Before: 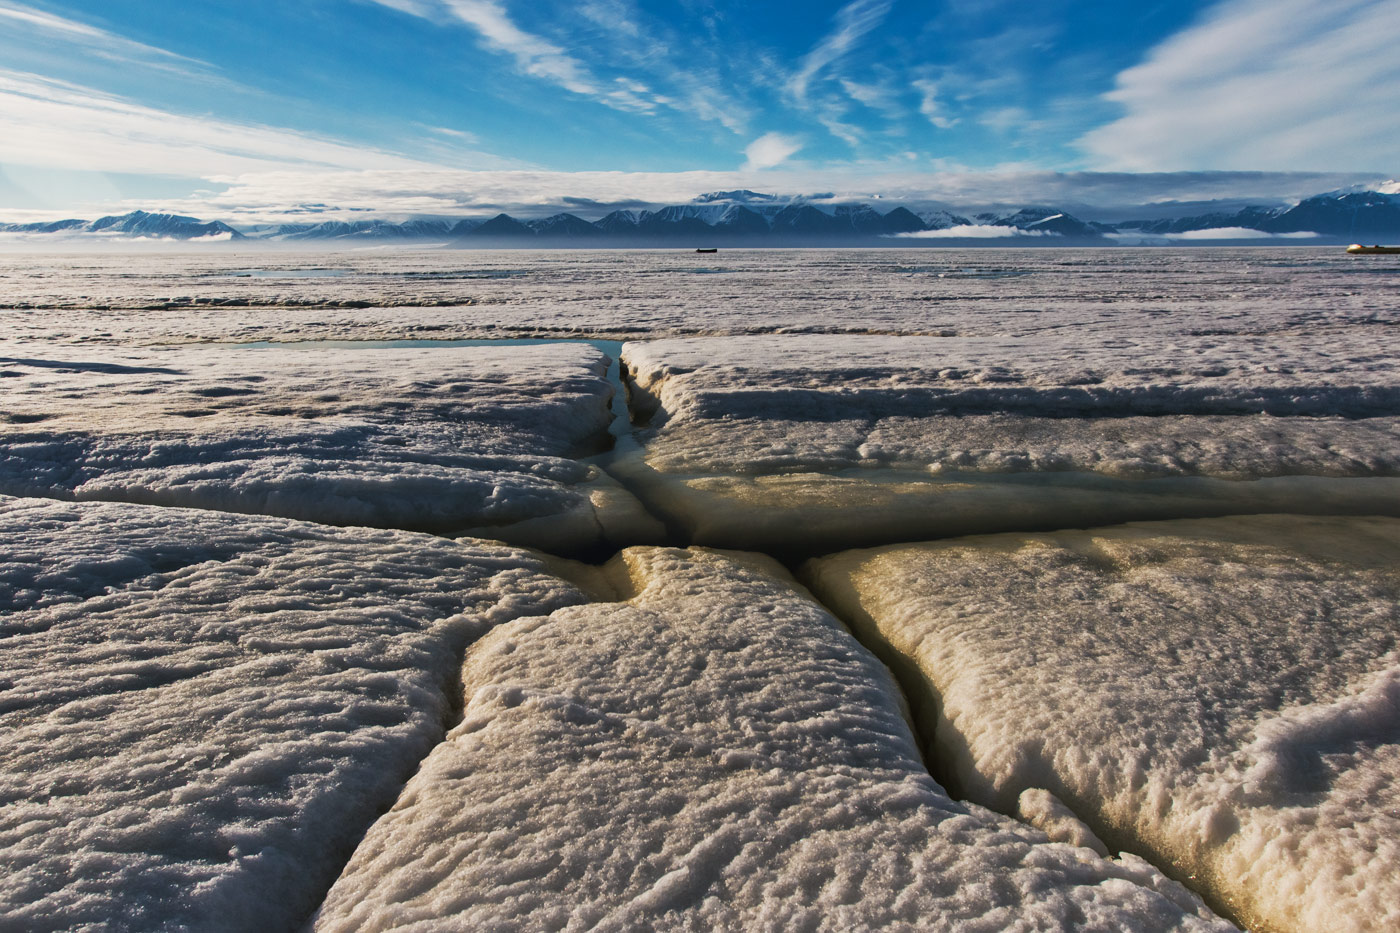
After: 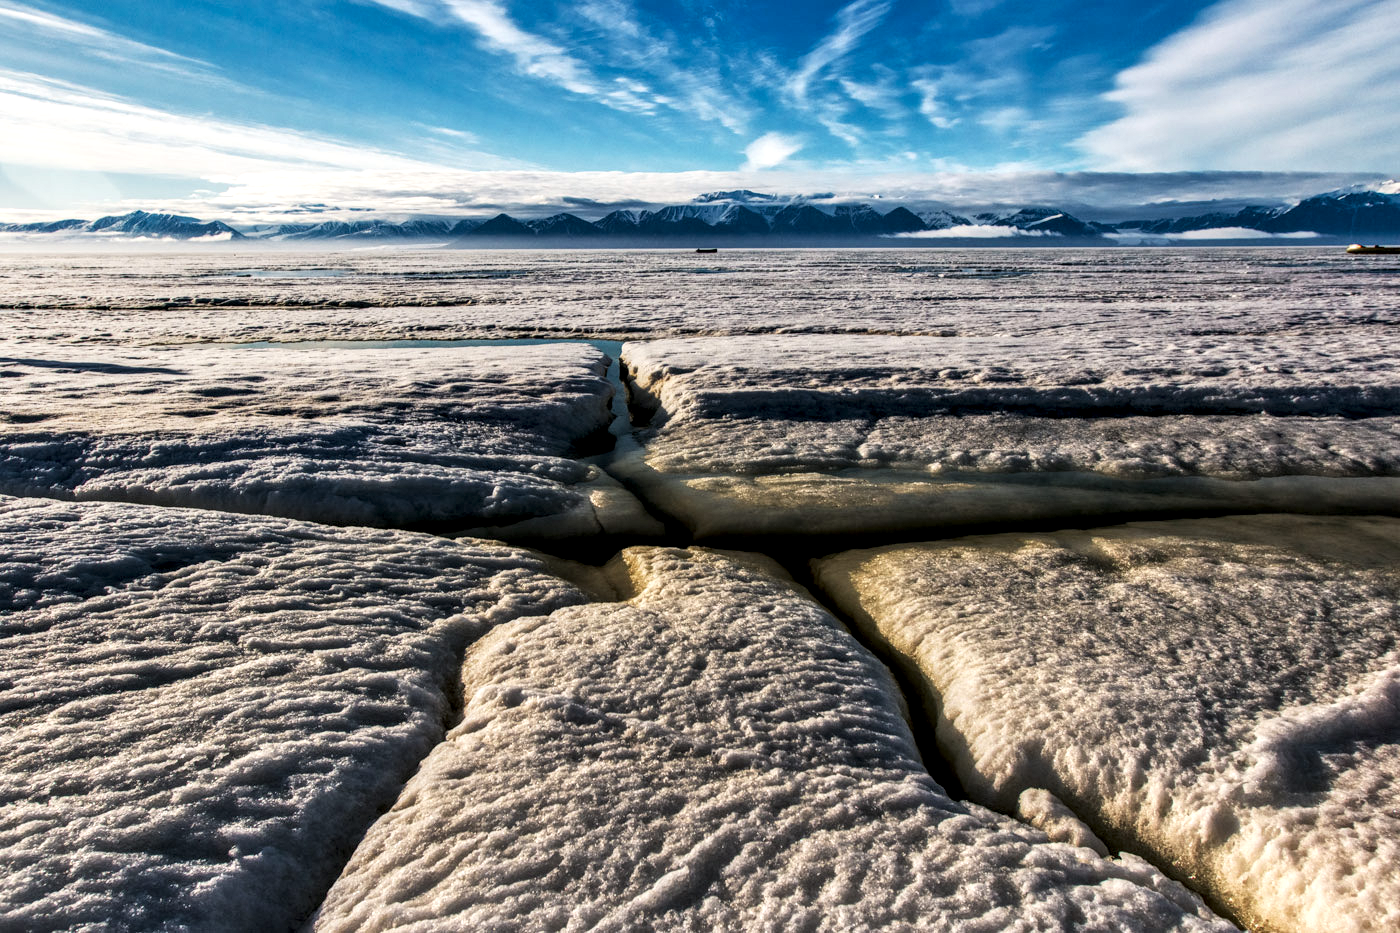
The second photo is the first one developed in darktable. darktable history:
tone curve: curves: ch0 [(0, 0) (0.004, 0.002) (0.02, 0.013) (0.218, 0.218) (0.664, 0.718) (0.832, 0.873) (1, 1)], color space Lab, linked channels, preserve colors none
local contrast: highlights 22%, shadows 71%, detail 170%
